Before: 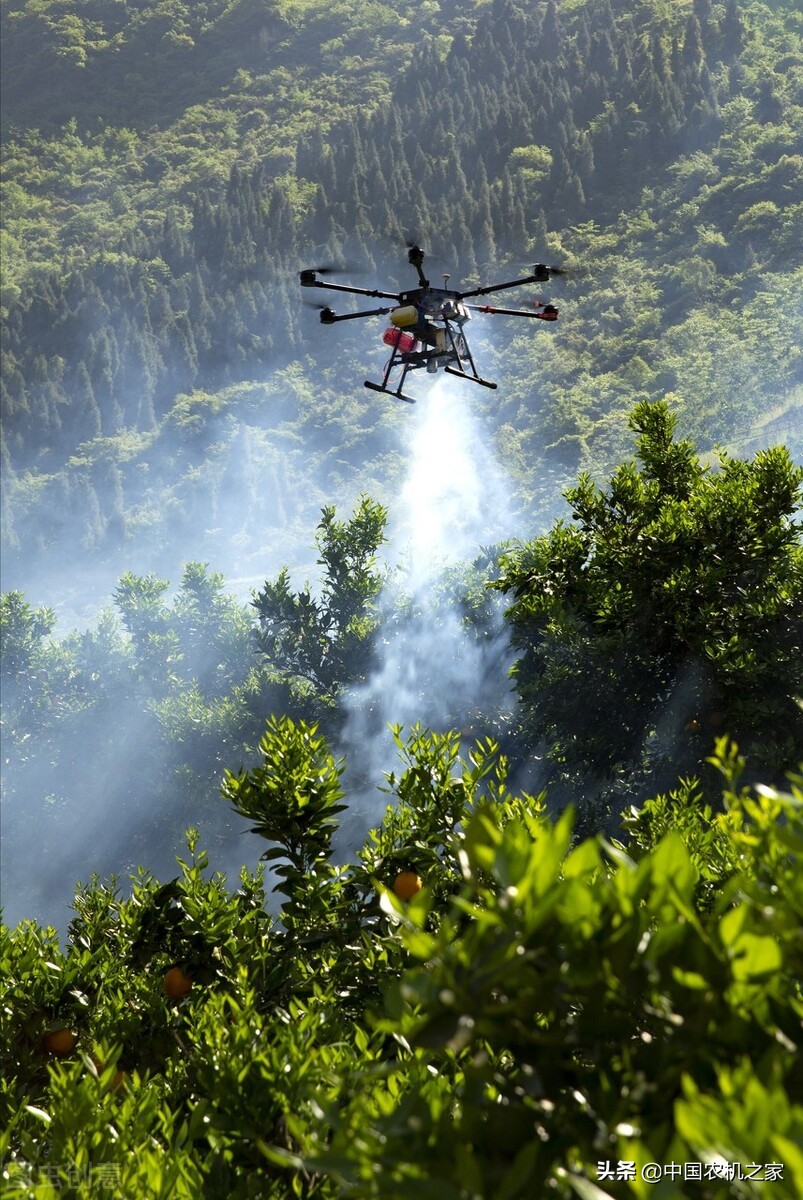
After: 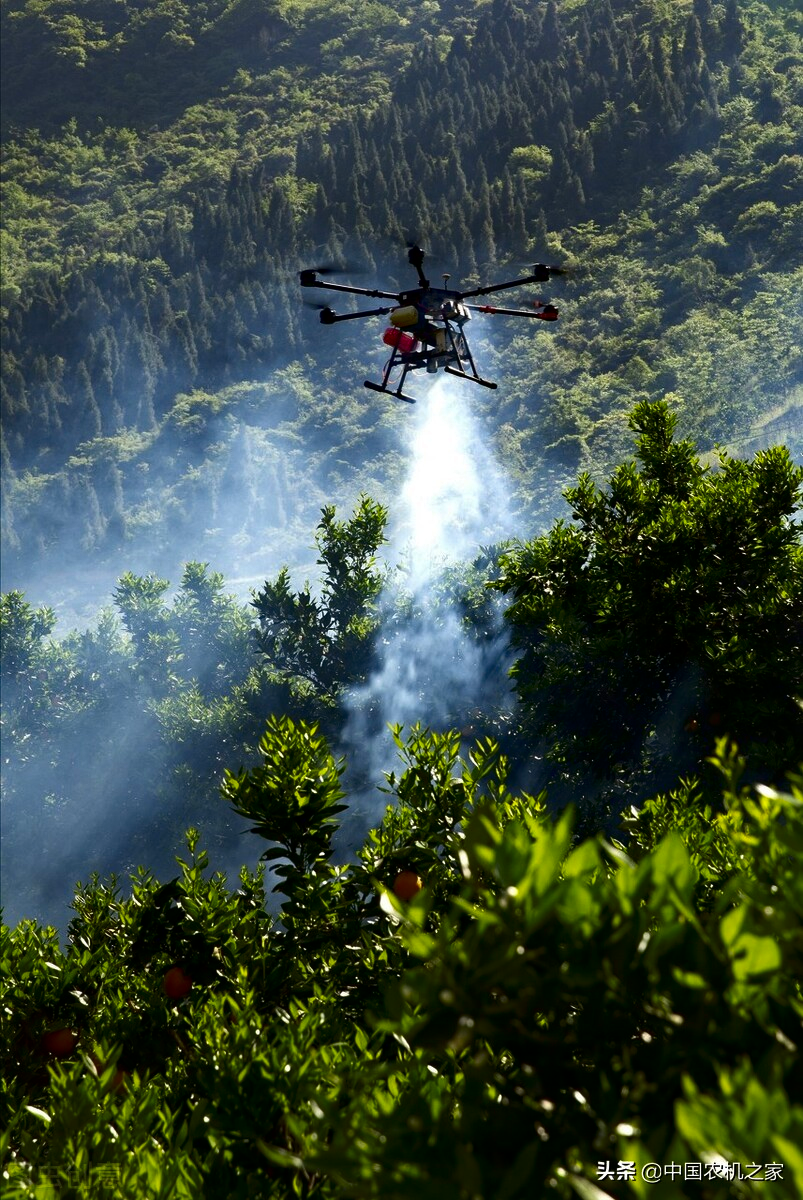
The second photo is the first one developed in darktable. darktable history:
contrast brightness saturation: contrast 0.1, brightness -0.26, saturation 0.14
haze removal: compatibility mode true, adaptive false
